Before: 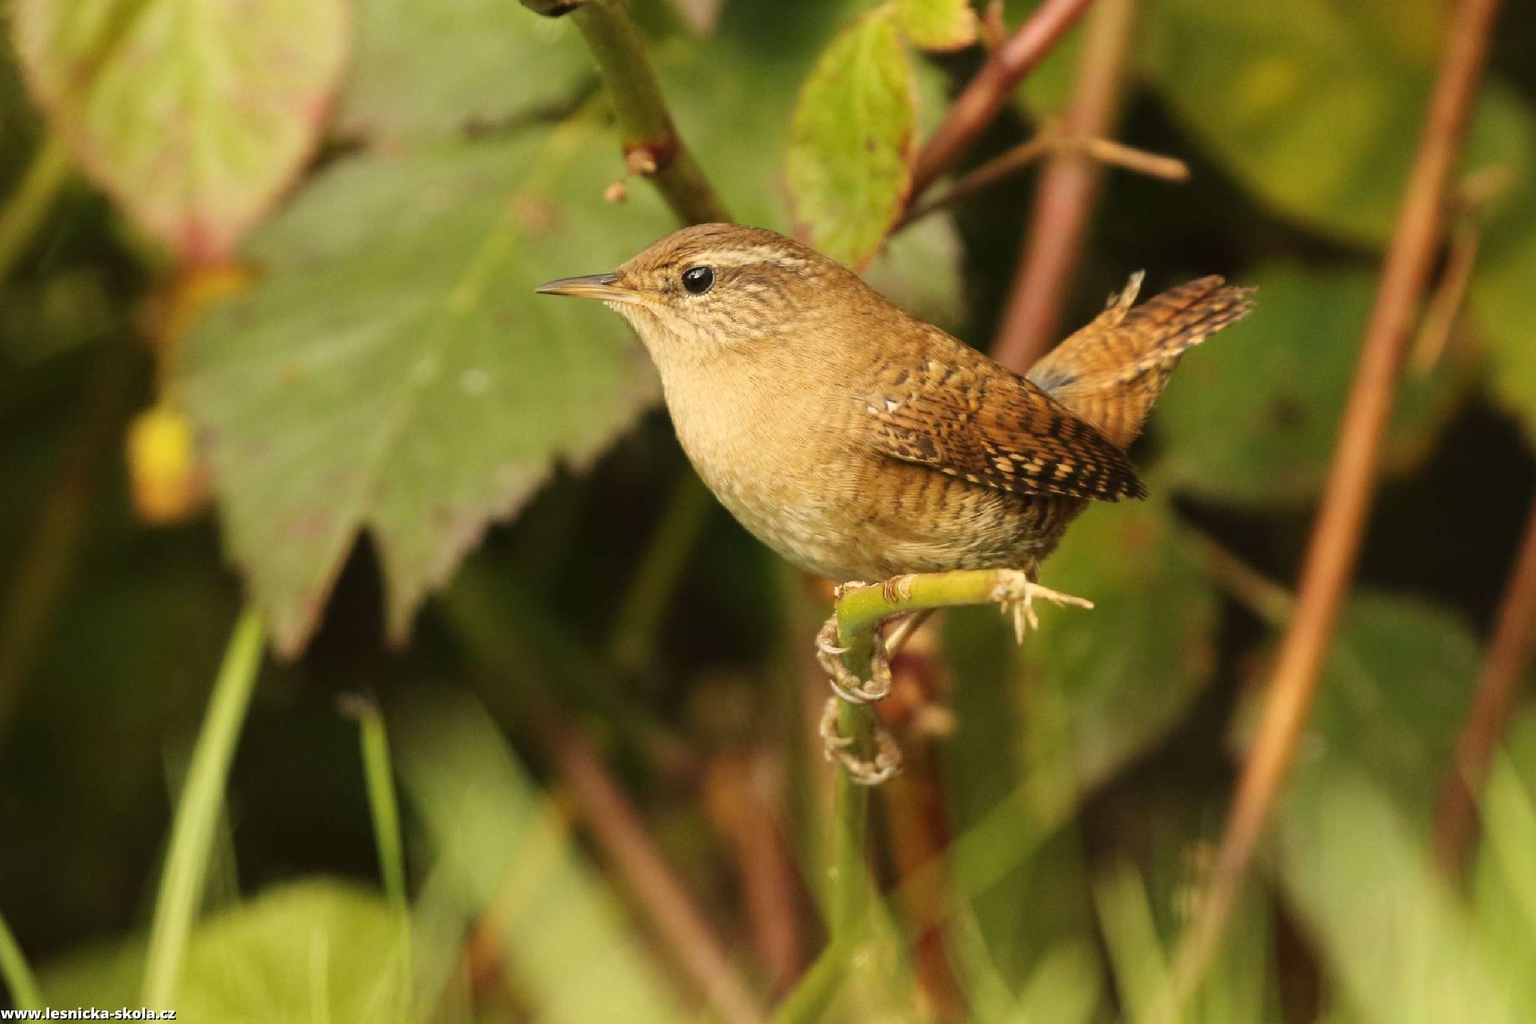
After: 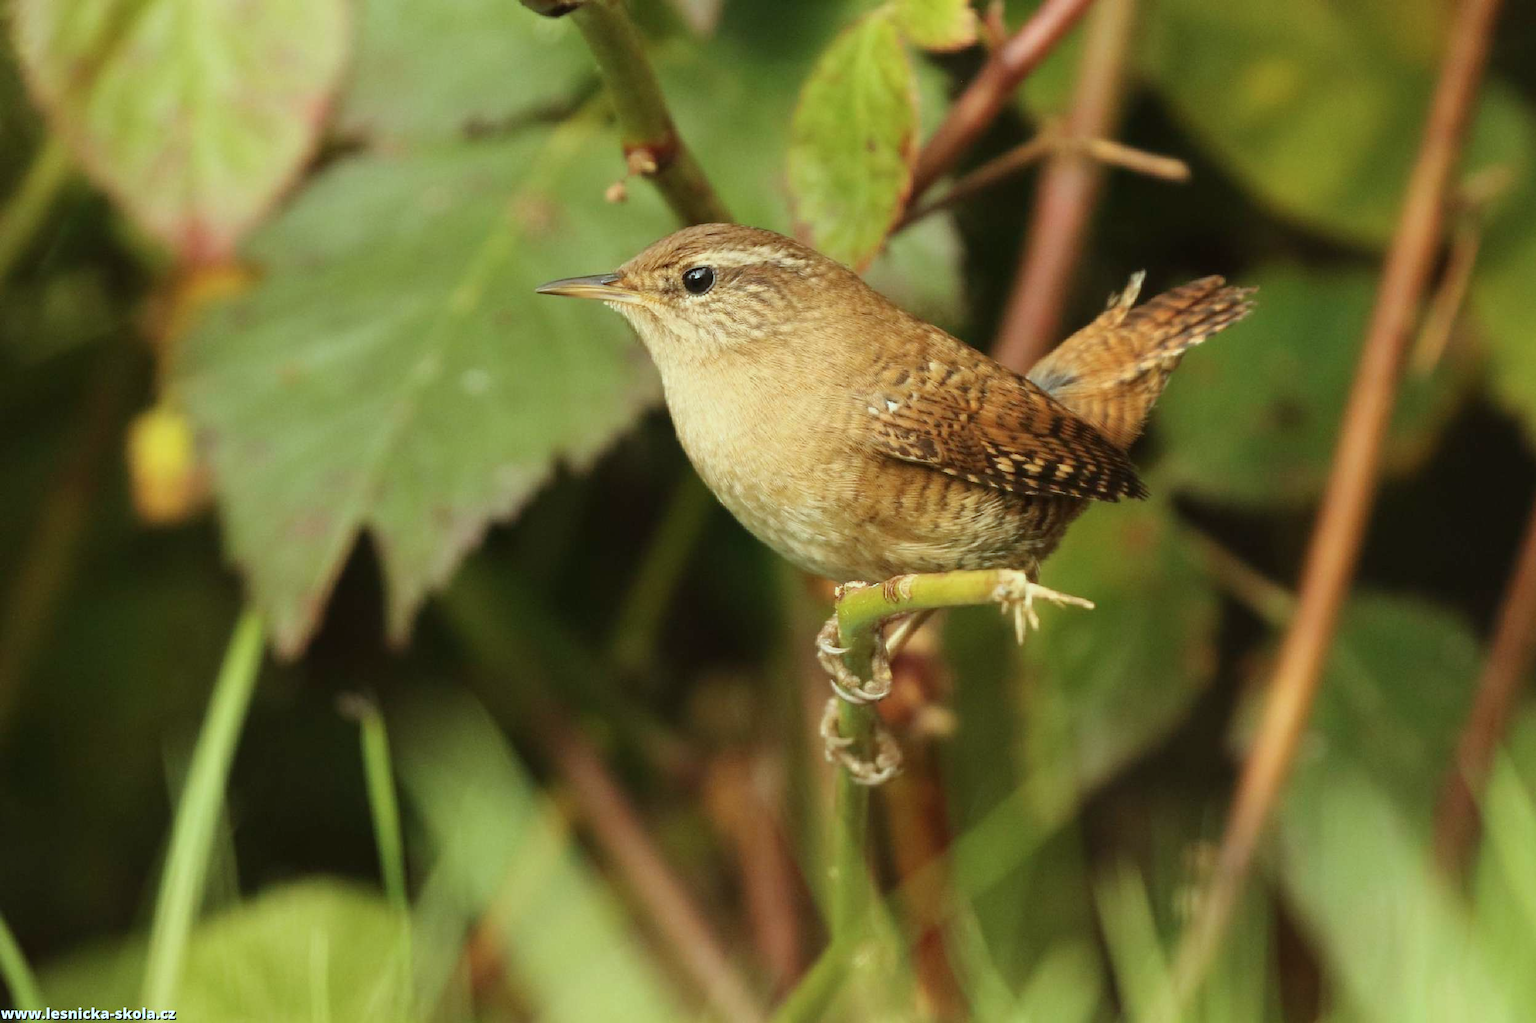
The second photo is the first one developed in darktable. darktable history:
color correction: highlights a* -10.13, highlights b* -10.33
